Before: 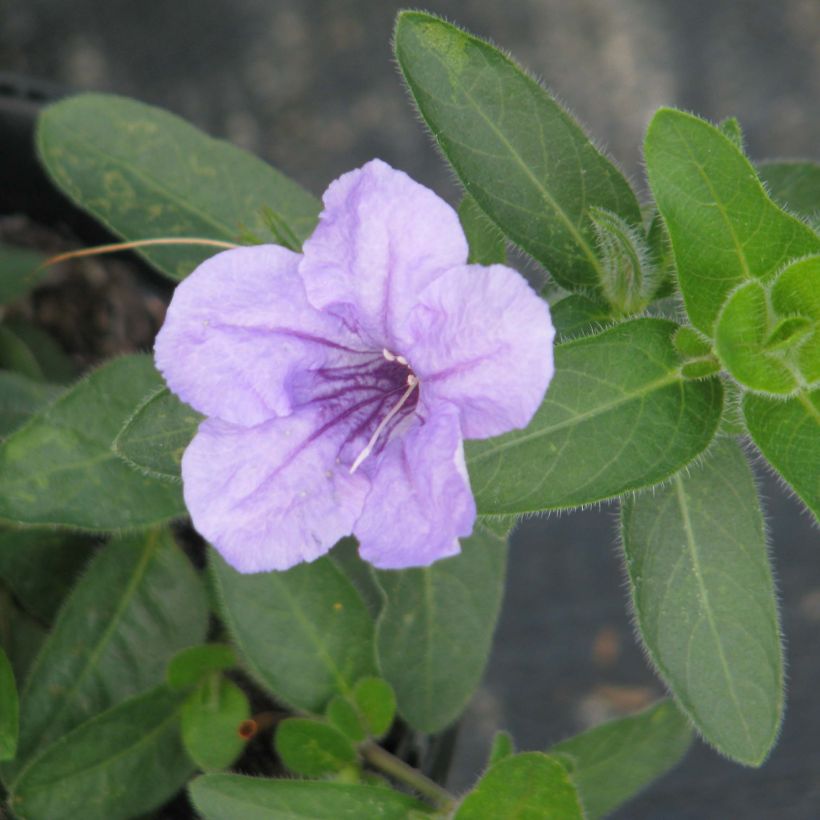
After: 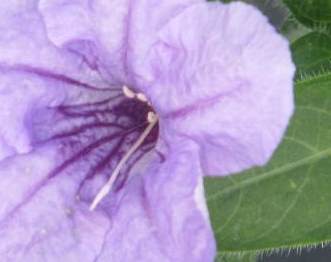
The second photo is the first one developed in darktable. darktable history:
crop: left 31.751%, top 32.172%, right 27.8%, bottom 35.83%
exposure: compensate exposure bias true, compensate highlight preservation false
local contrast: on, module defaults
